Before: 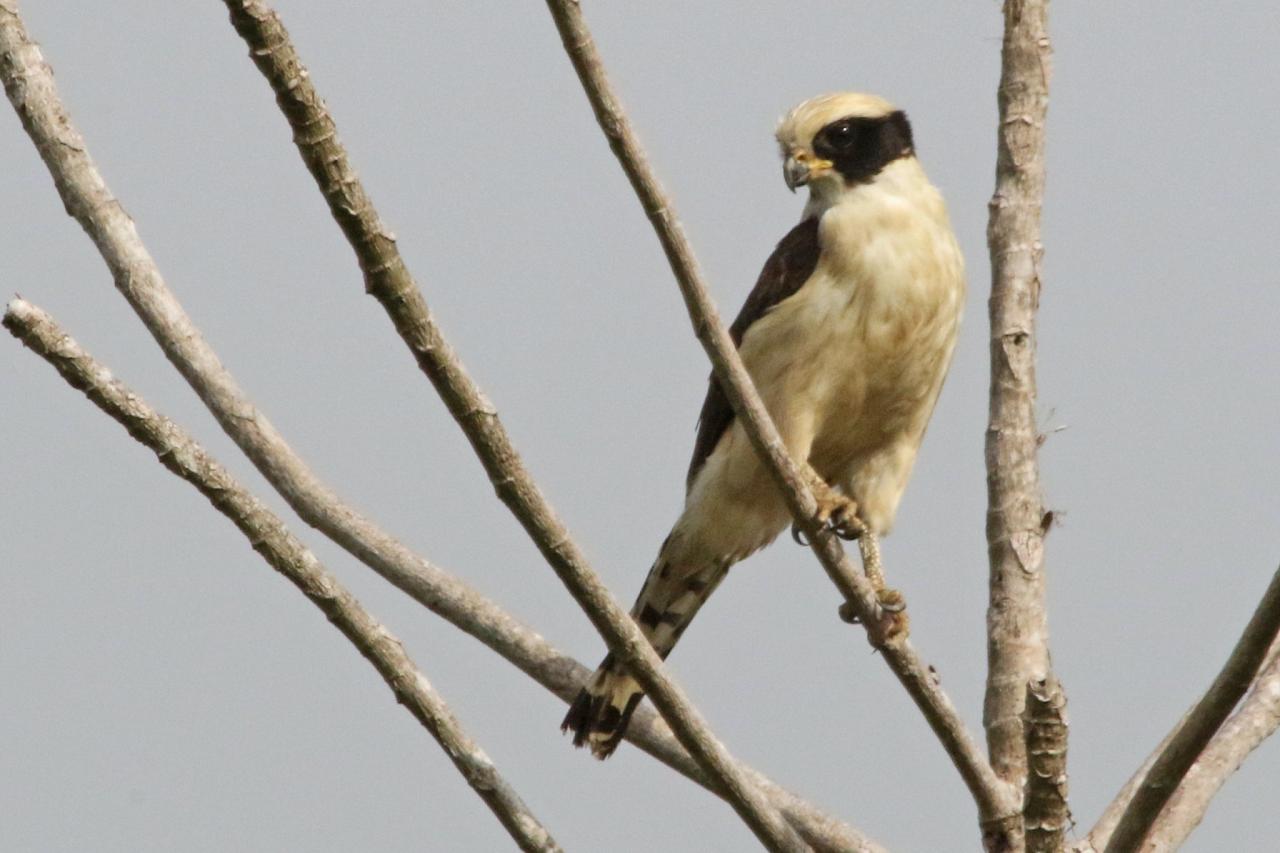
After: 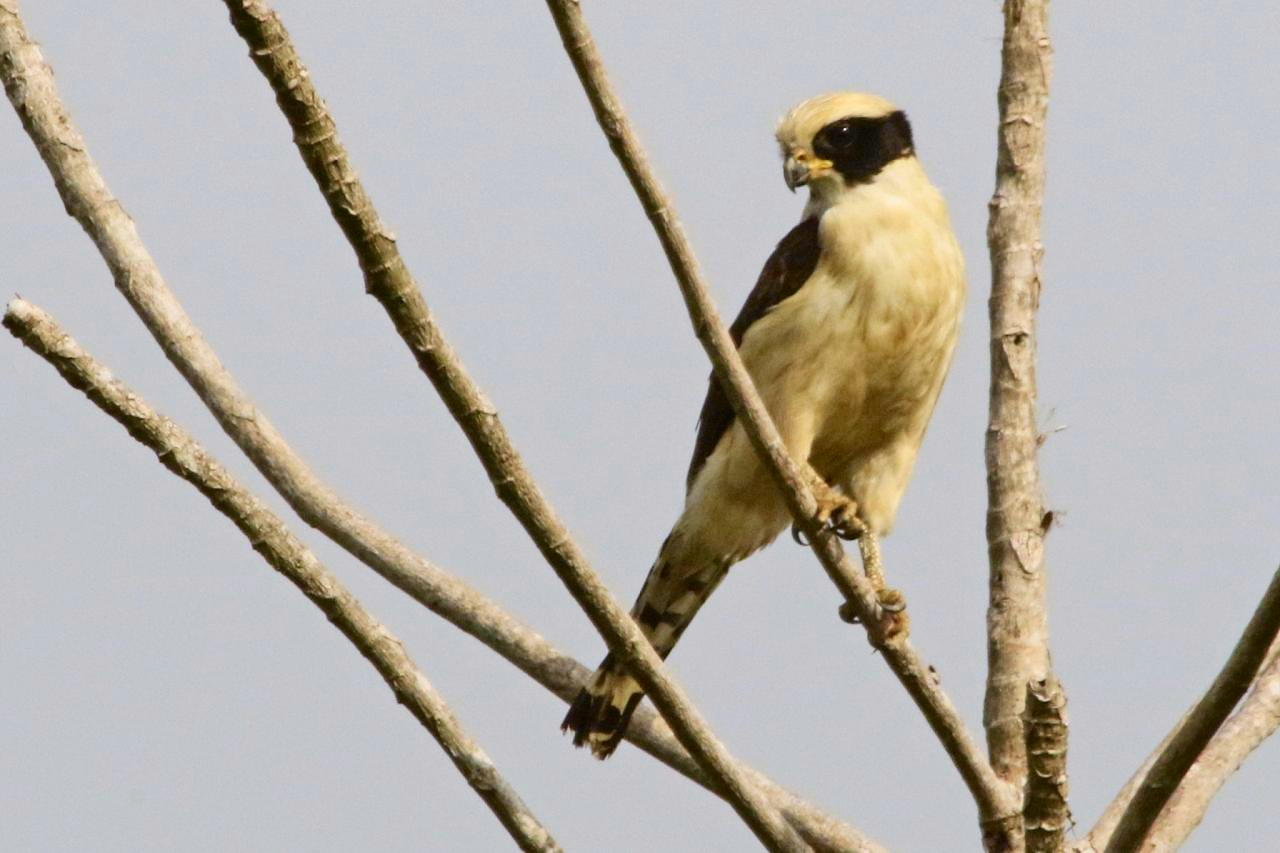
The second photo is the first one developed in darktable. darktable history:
tone curve: curves: ch0 [(0, 0.011) (0.139, 0.106) (0.295, 0.271) (0.499, 0.523) (0.739, 0.782) (0.857, 0.879) (1, 0.967)]; ch1 [(0, 0) (0.272, 0.249) (0.39, 0.379) (0.469, 0.456) (0.495, 0.497) (0.524, 0.53) (0.588, 0.62) (0.725, 0.779) (1, 1)]; ch2 [(0, 0) (0.125, 0.089) (0.35, 0.317) (0.437, 0.42) (0.502, 0.499) (0.533, 0.553) (0.599, 0.638) (1, 1)], color space Lab, independent channels, preserve colors none
